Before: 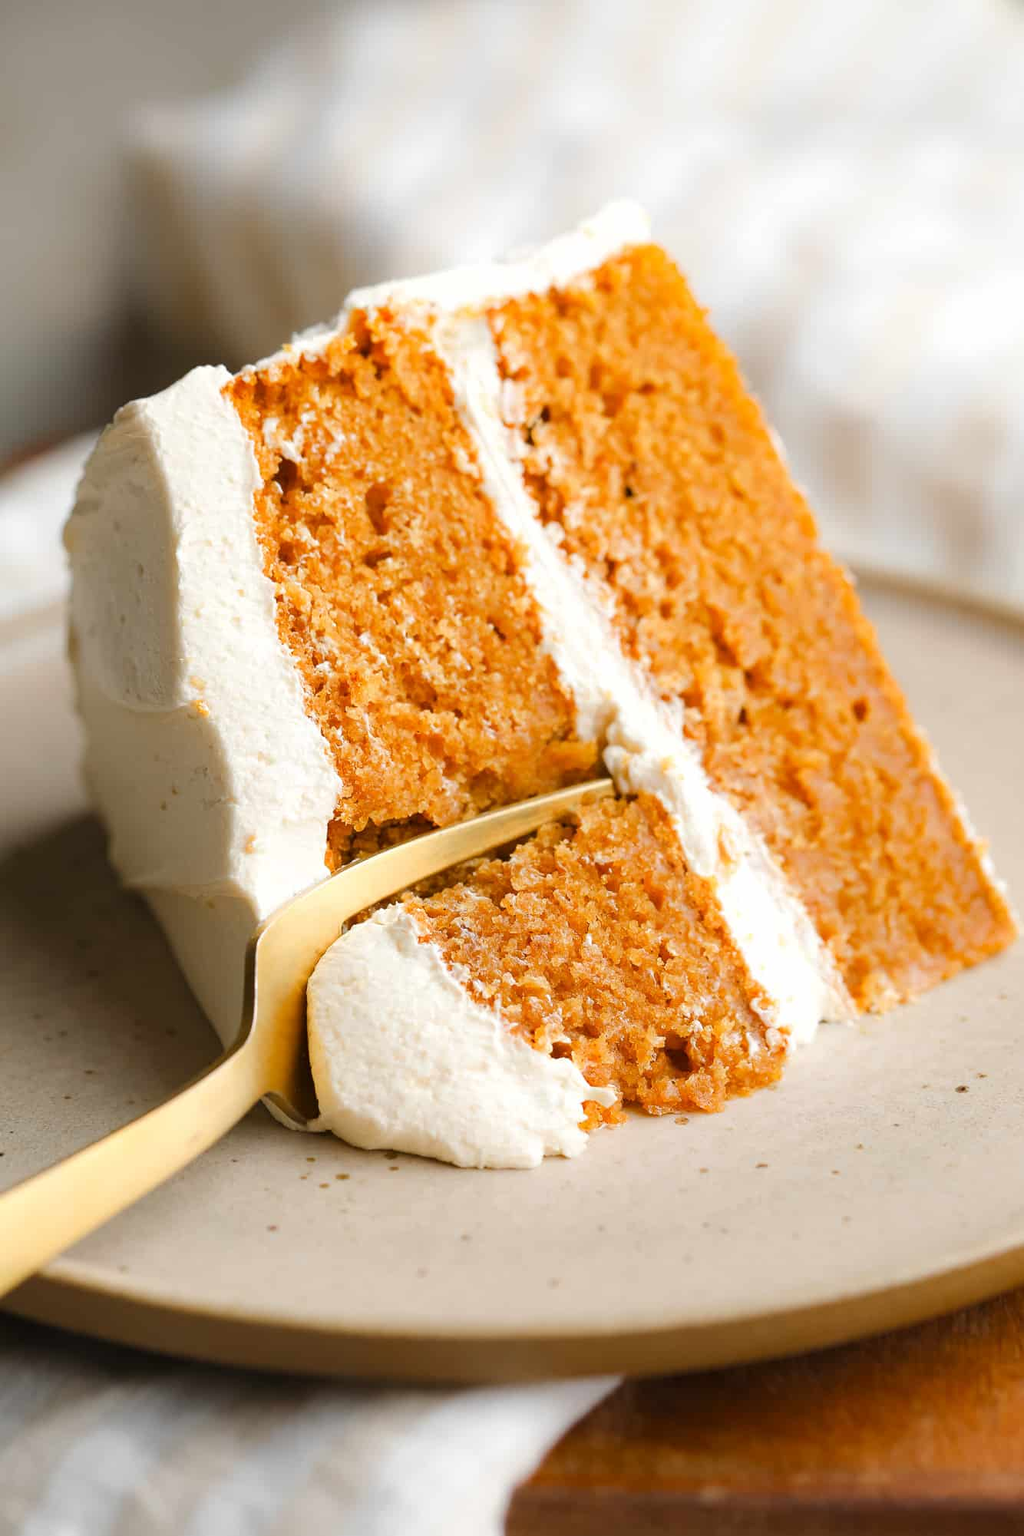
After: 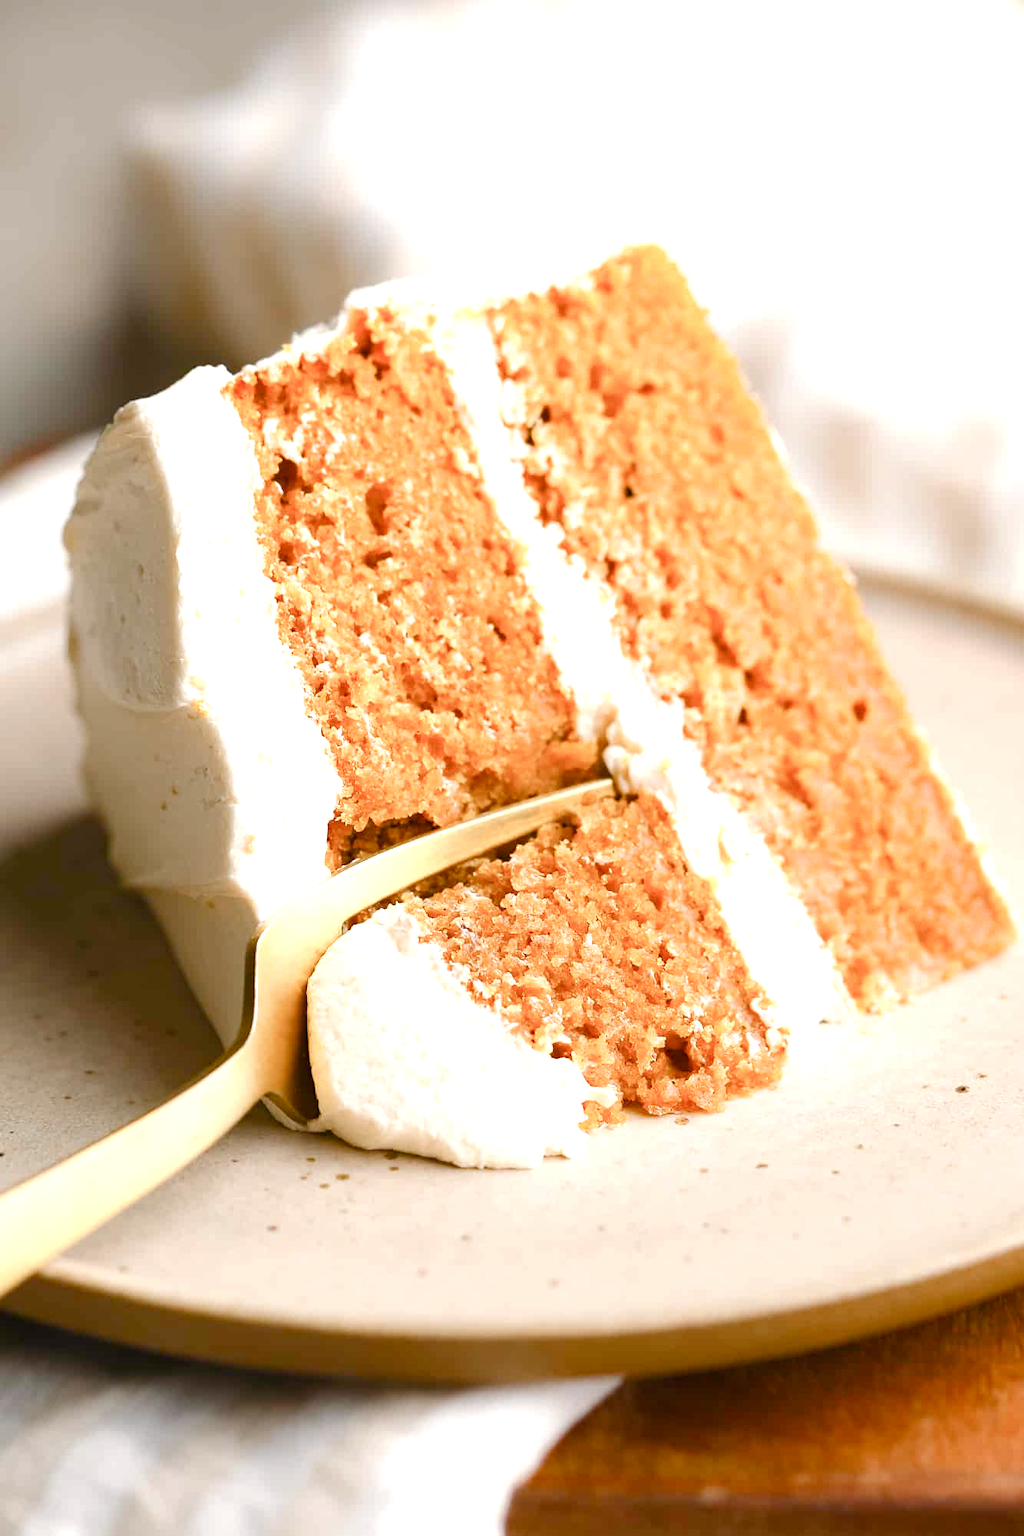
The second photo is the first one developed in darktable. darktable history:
color balance rgb: highlights gain › luminance 7.257%, highlights gain › chroma 0.901%, highlights gain › hue 47.39°, perceptual saturation grading › global saturation 20%, perceptual saturation grading › highlights -49.012%, perceptual saturation grading › shadows 26.04%, global vibrance 5.013%
exposure: black level correction 0, exposure 0.499 EV, compensate highlight preservation false
